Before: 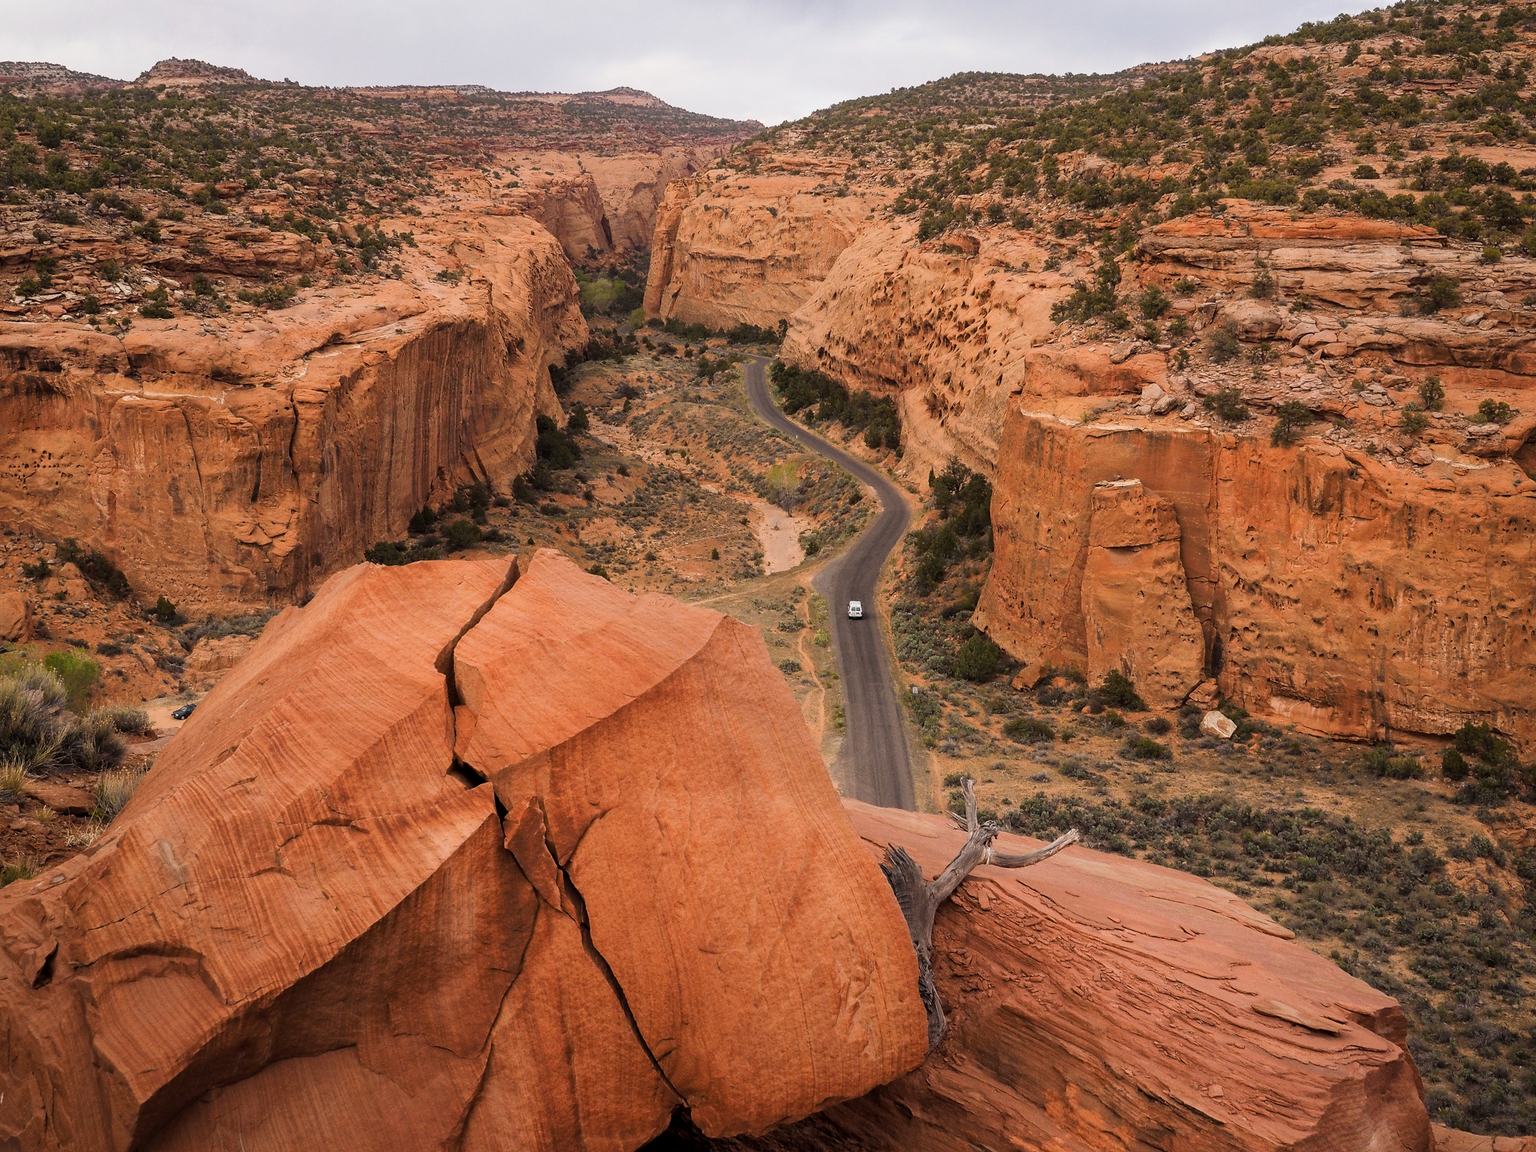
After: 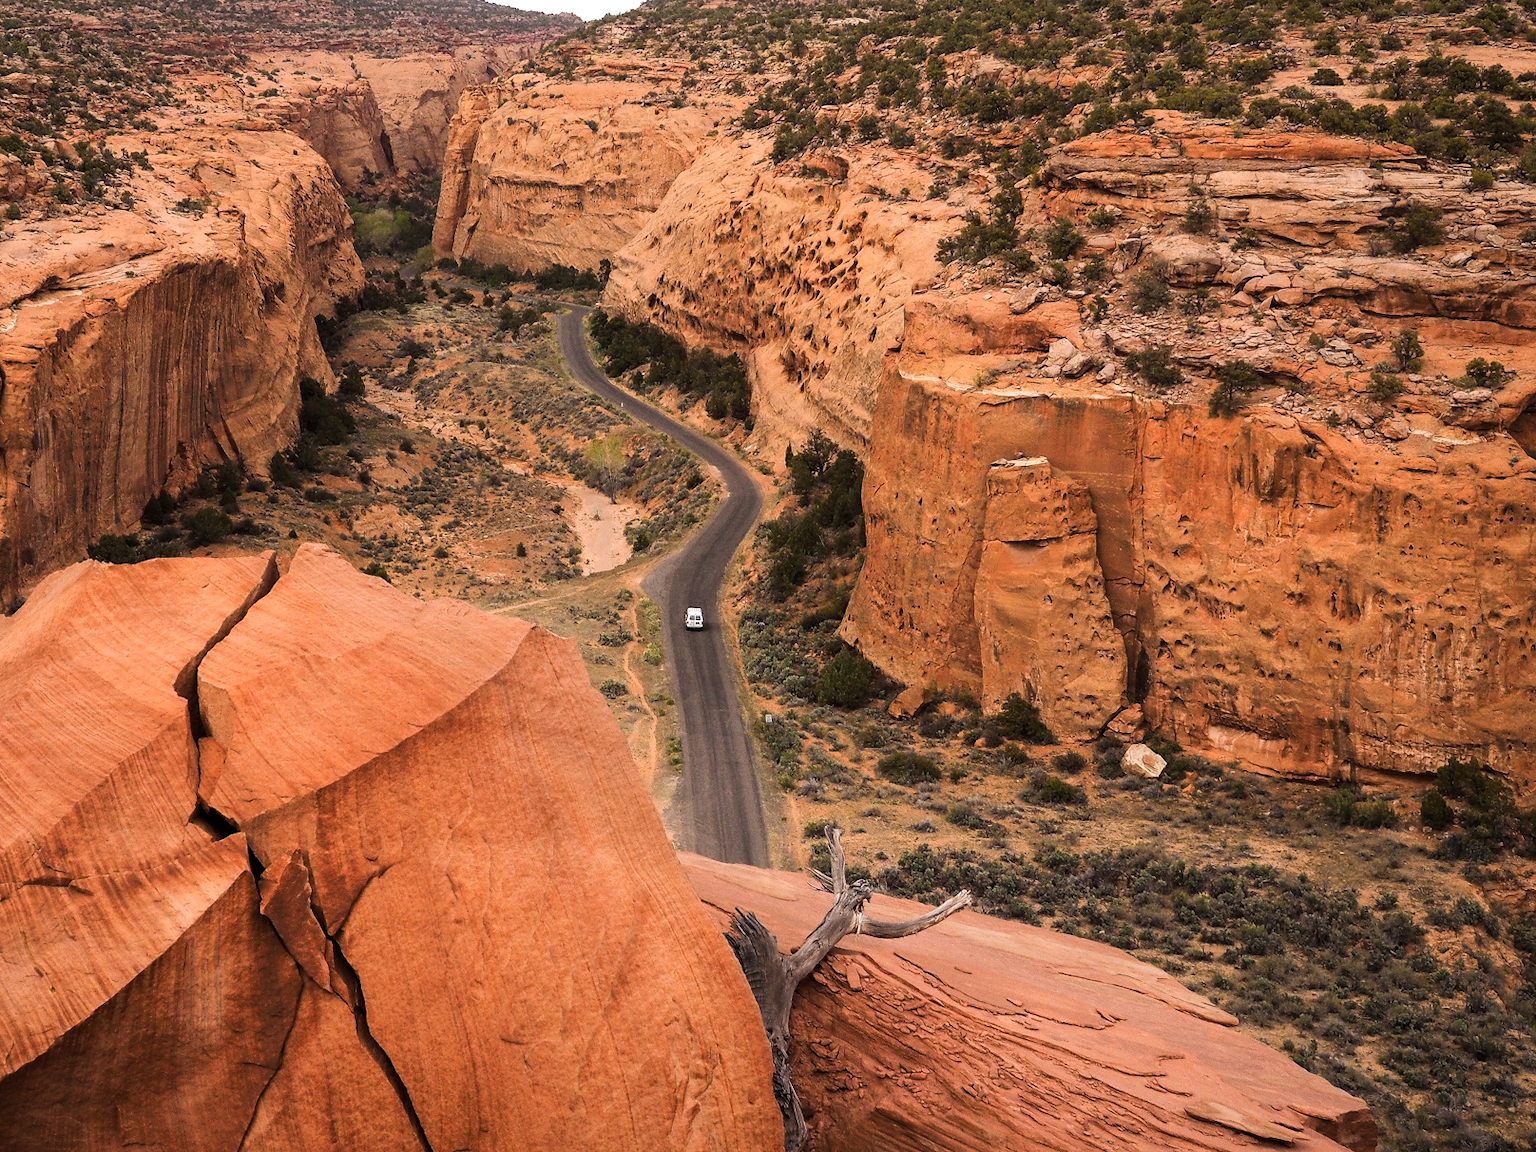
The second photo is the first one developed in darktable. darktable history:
crop: left 19.159%, top 9.58%, bottom 9.58%
tone equalizer: -8 EV -0.417 EV, -7 EV -0.389 EV, -6 EV -0.333 EV, -5 EV -0.222 EV, -3 EV 0.222 EV, -2 EV 0.333 EV, -1 EV 0.389 EV, +0 EV 0.417 EV, edges refinement/feathering 500, mask exposure compensation -1.57 EV, preserve details no
